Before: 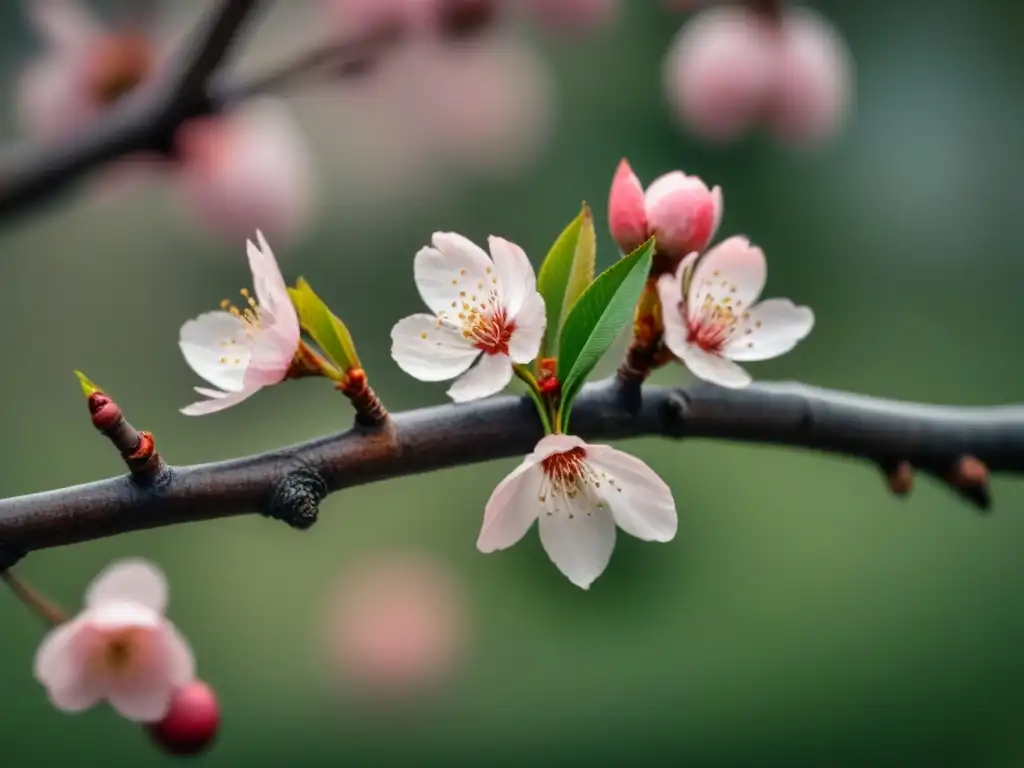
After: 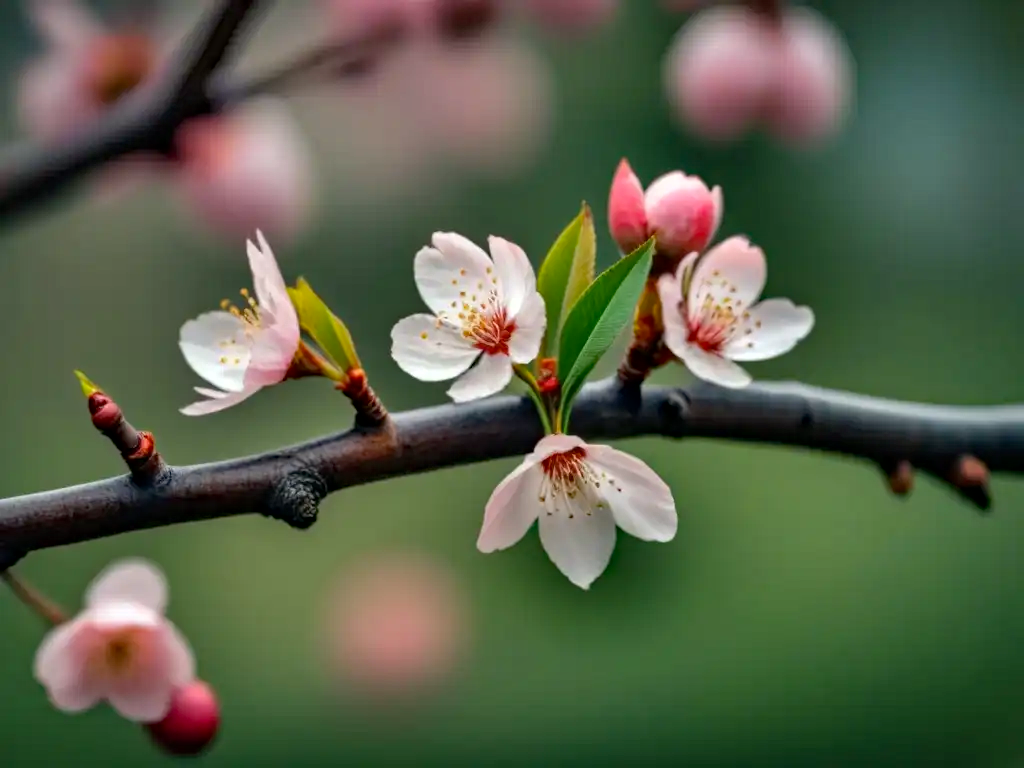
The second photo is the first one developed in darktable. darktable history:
haze removal: strength 0.304, distance 0.256, compatibility mode true, adaptive false
shadows and highlights: shadows 30.72, highlights -62.97, soften with gaussian
